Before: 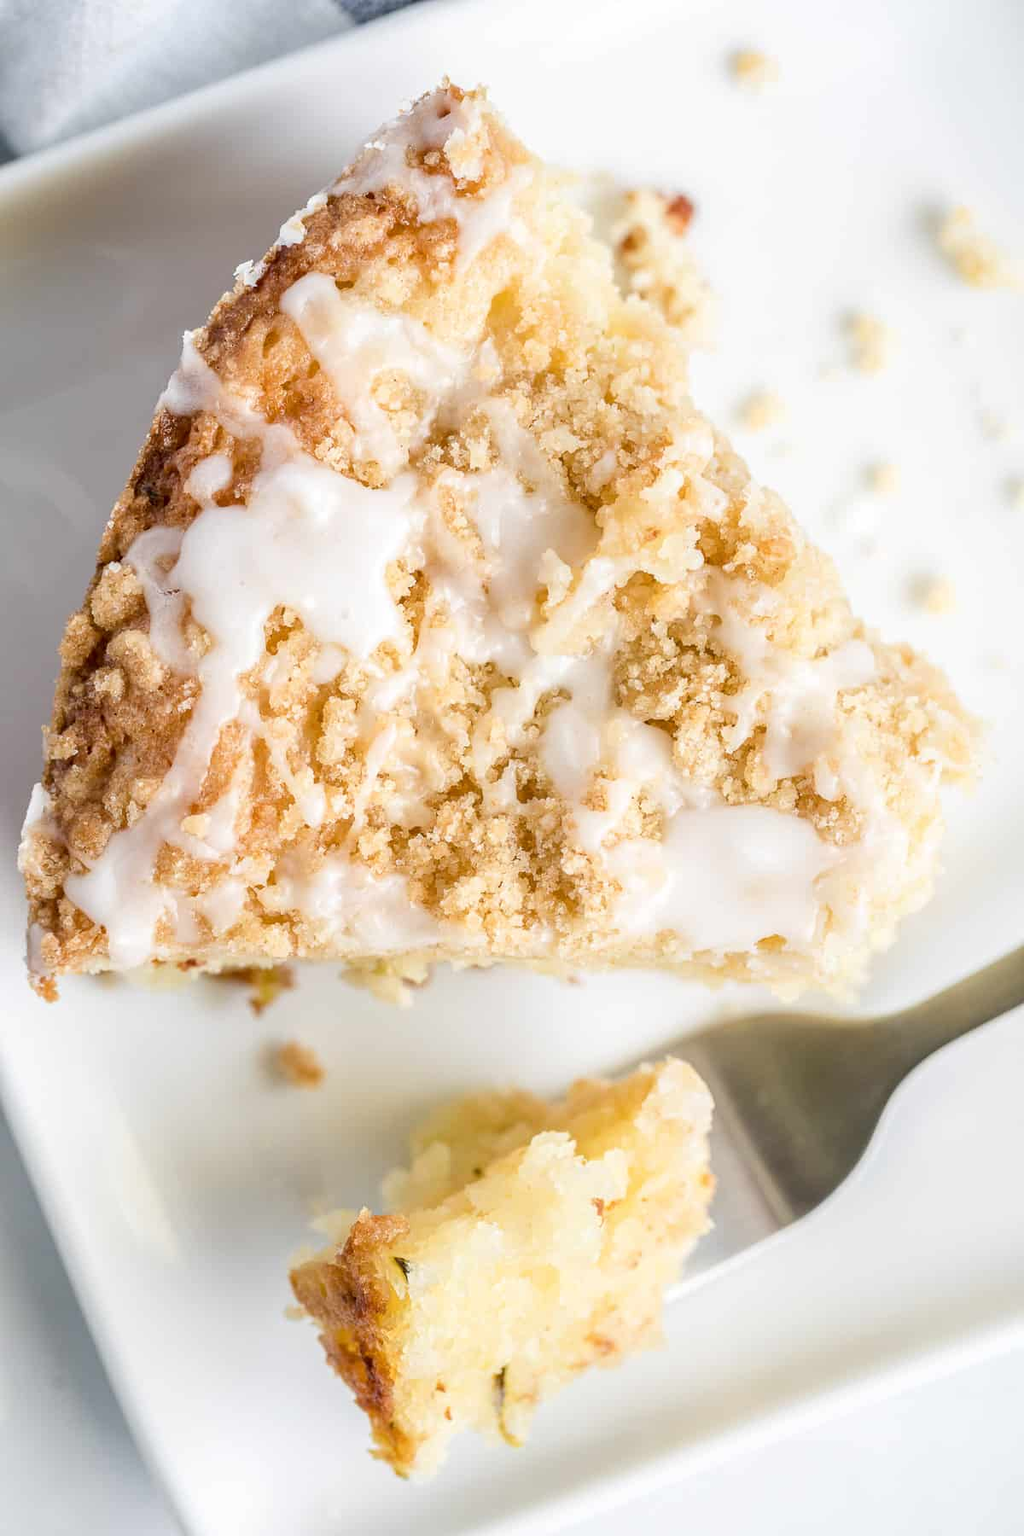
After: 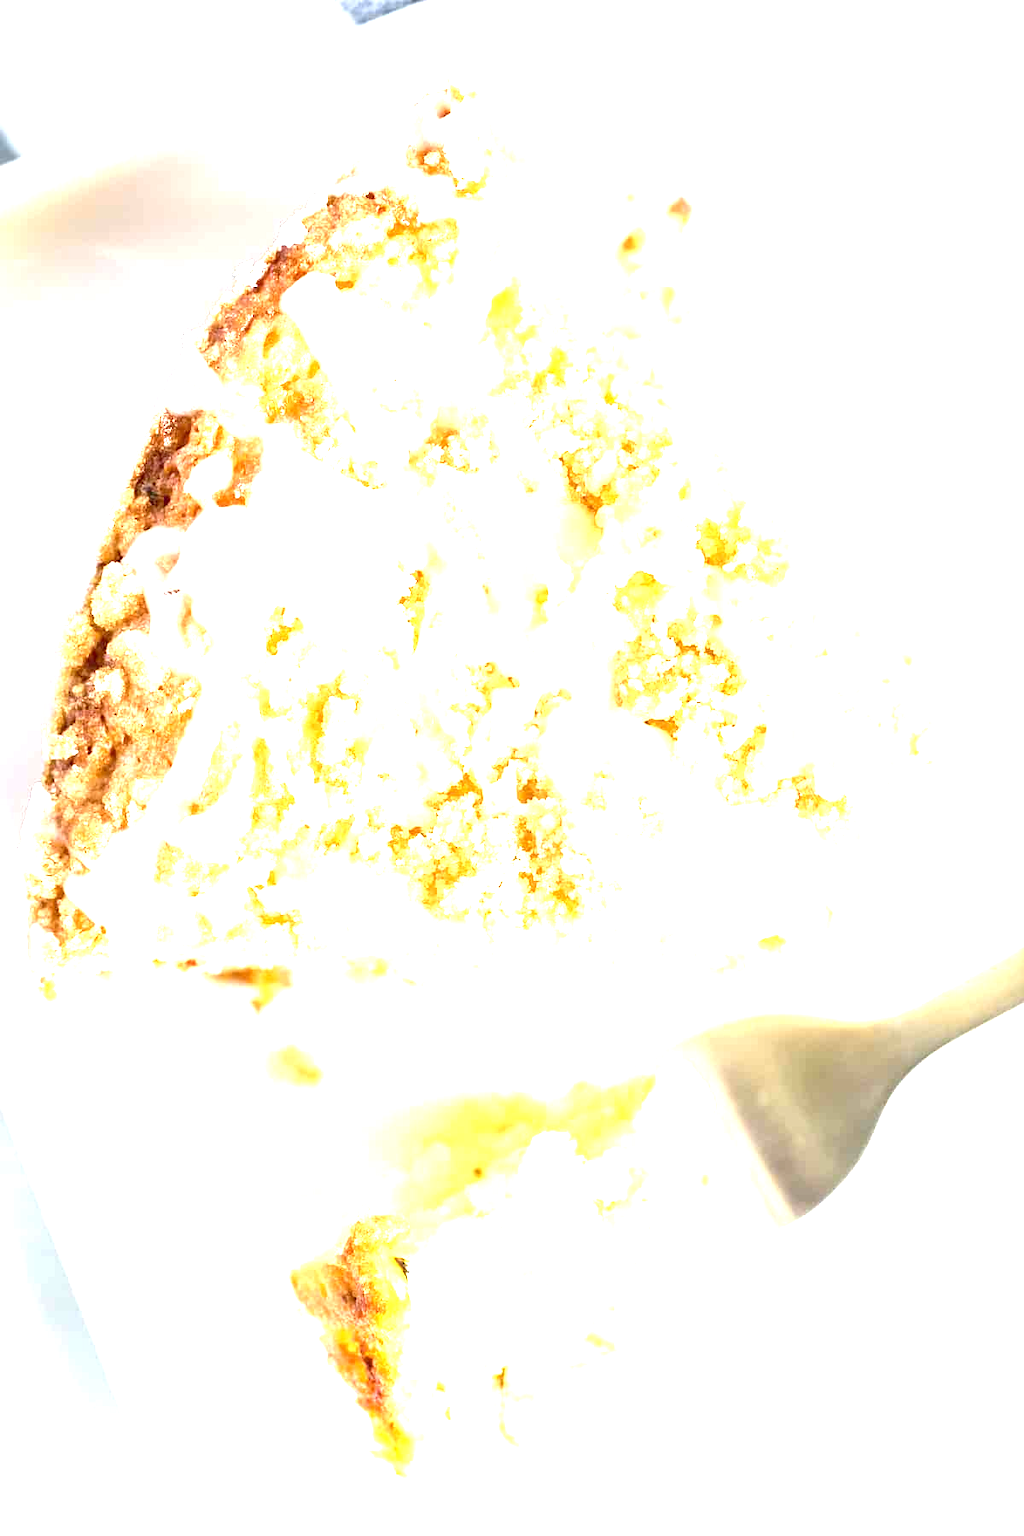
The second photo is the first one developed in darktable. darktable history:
exposure: exposure 2.026 EV, compensate highlight preservation false
